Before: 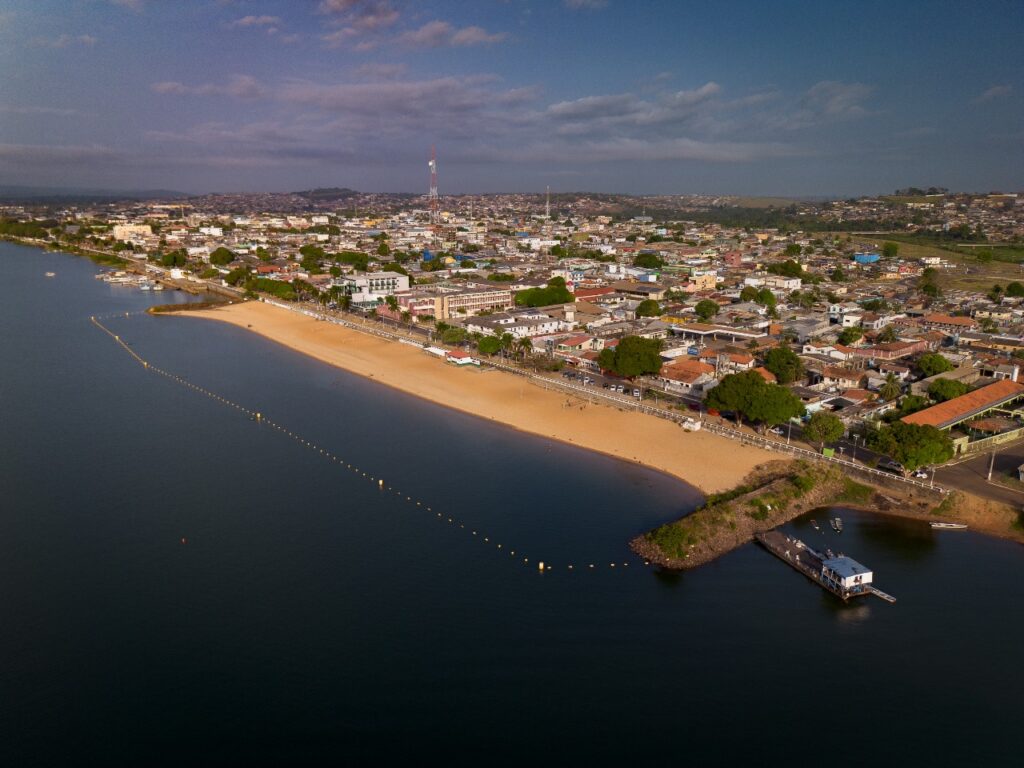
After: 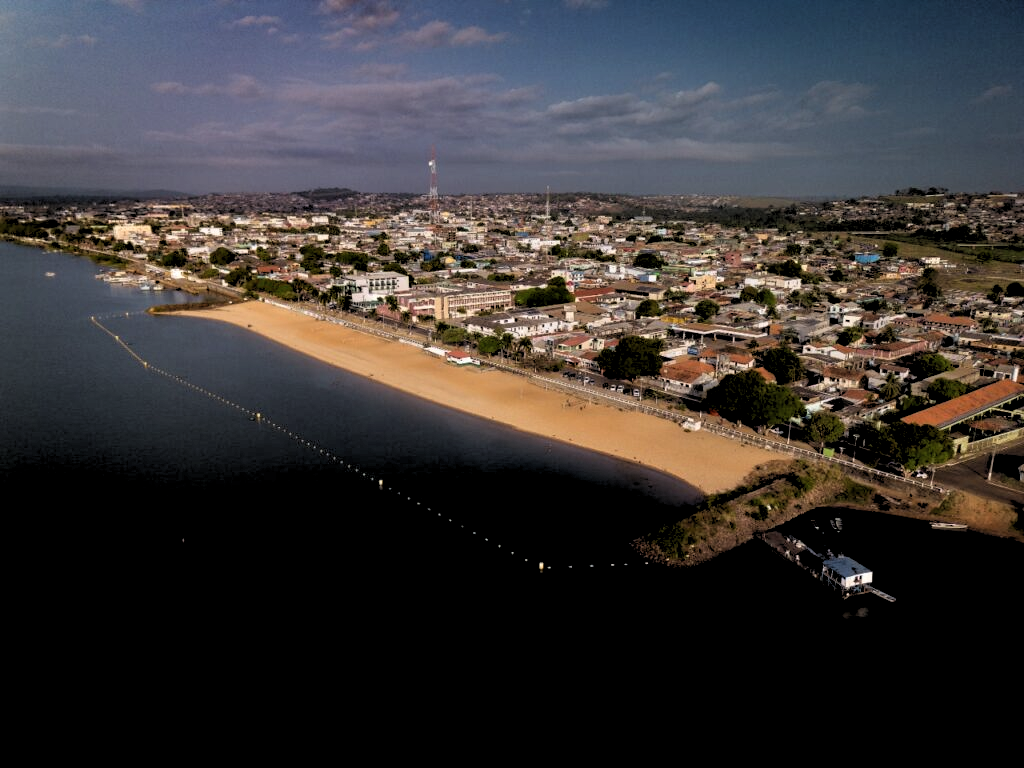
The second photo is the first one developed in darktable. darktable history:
rgb levels: levels [[0.034, 0.472, 0.904], [0, 0.5, 1], [0, 0.5, 1]]
contrast brightness saturation: saturation -0.05
